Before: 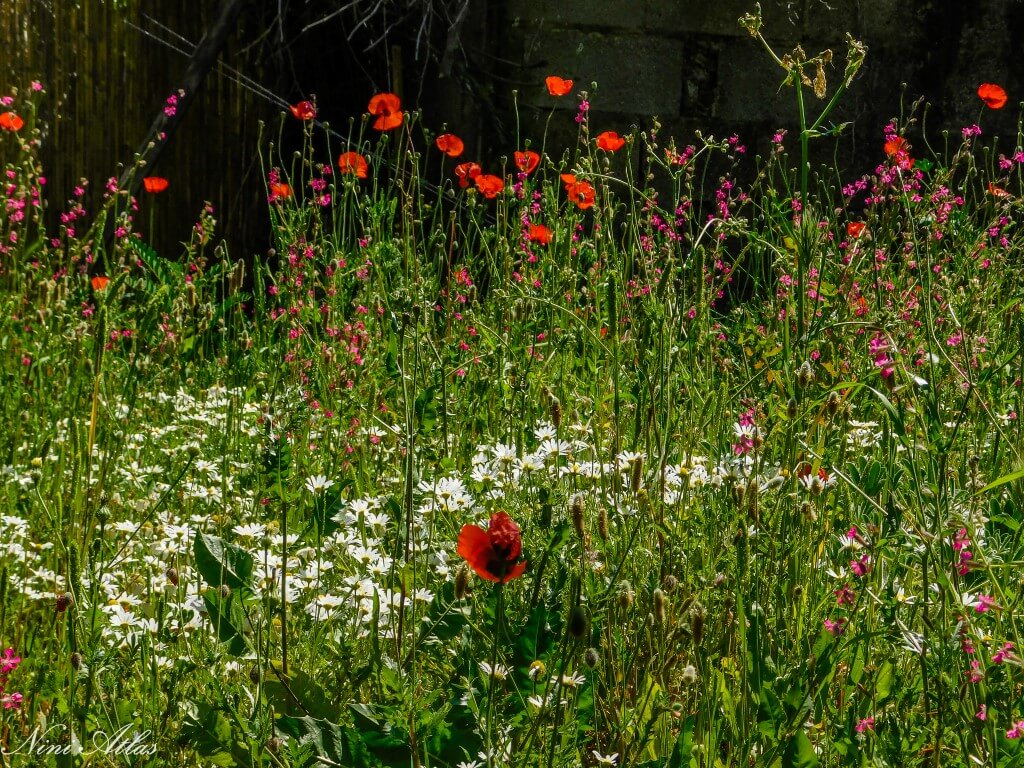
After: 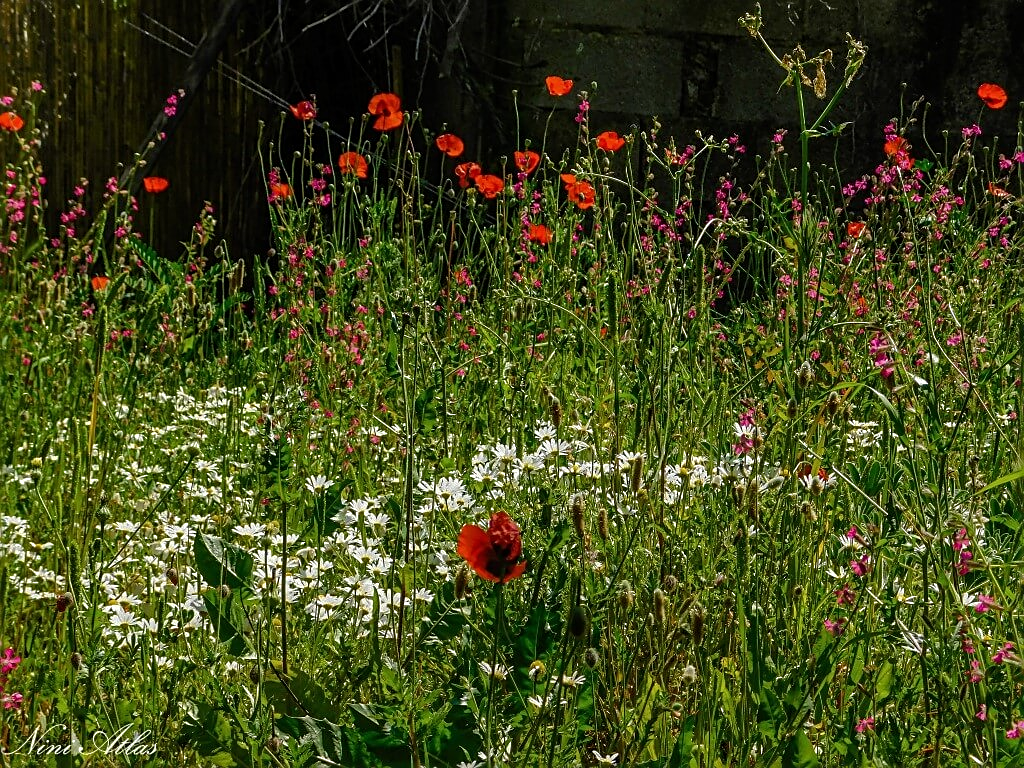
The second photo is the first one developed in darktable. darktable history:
rgb curve: curves: ch0 [(0, 0) (0.175, 0.154) (0.785, 0.663) (1, 1)]
sharpen: on, module defaults
